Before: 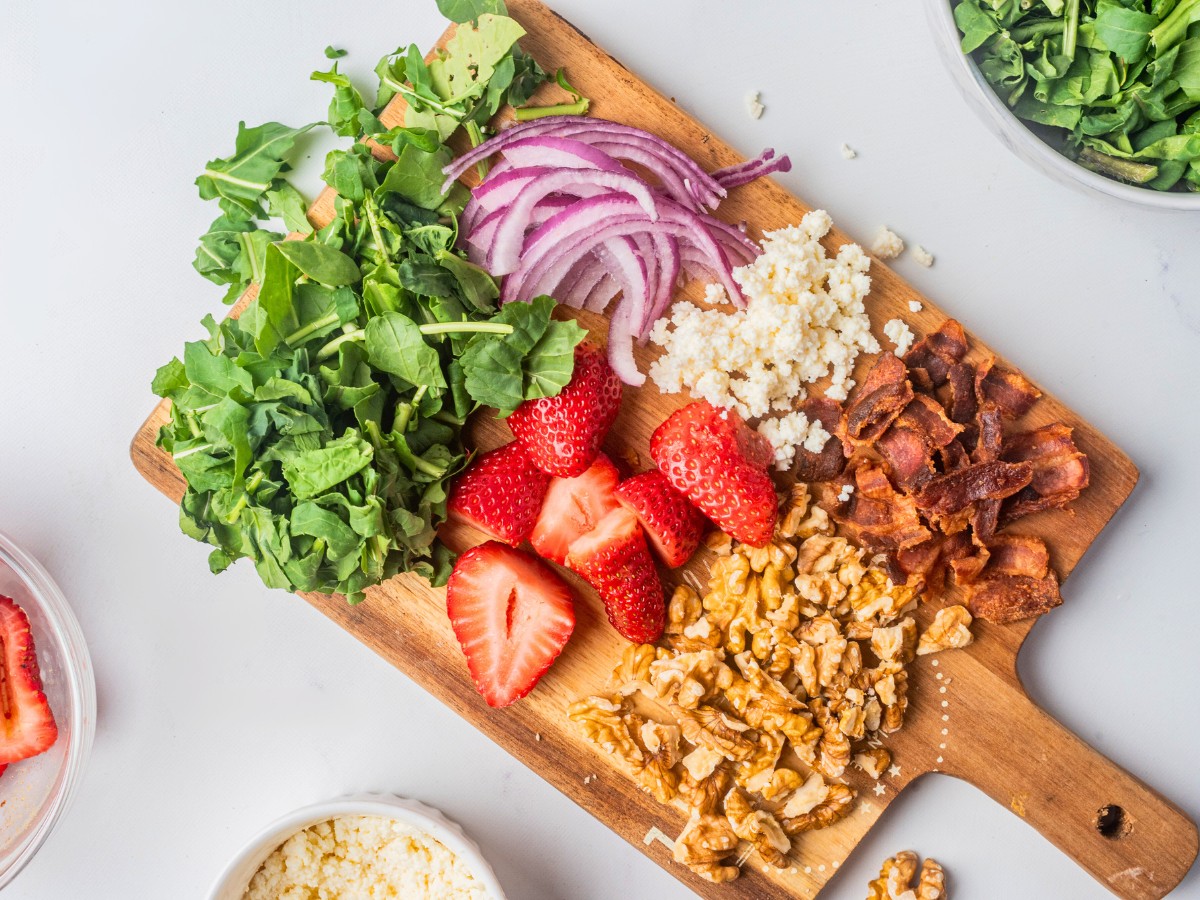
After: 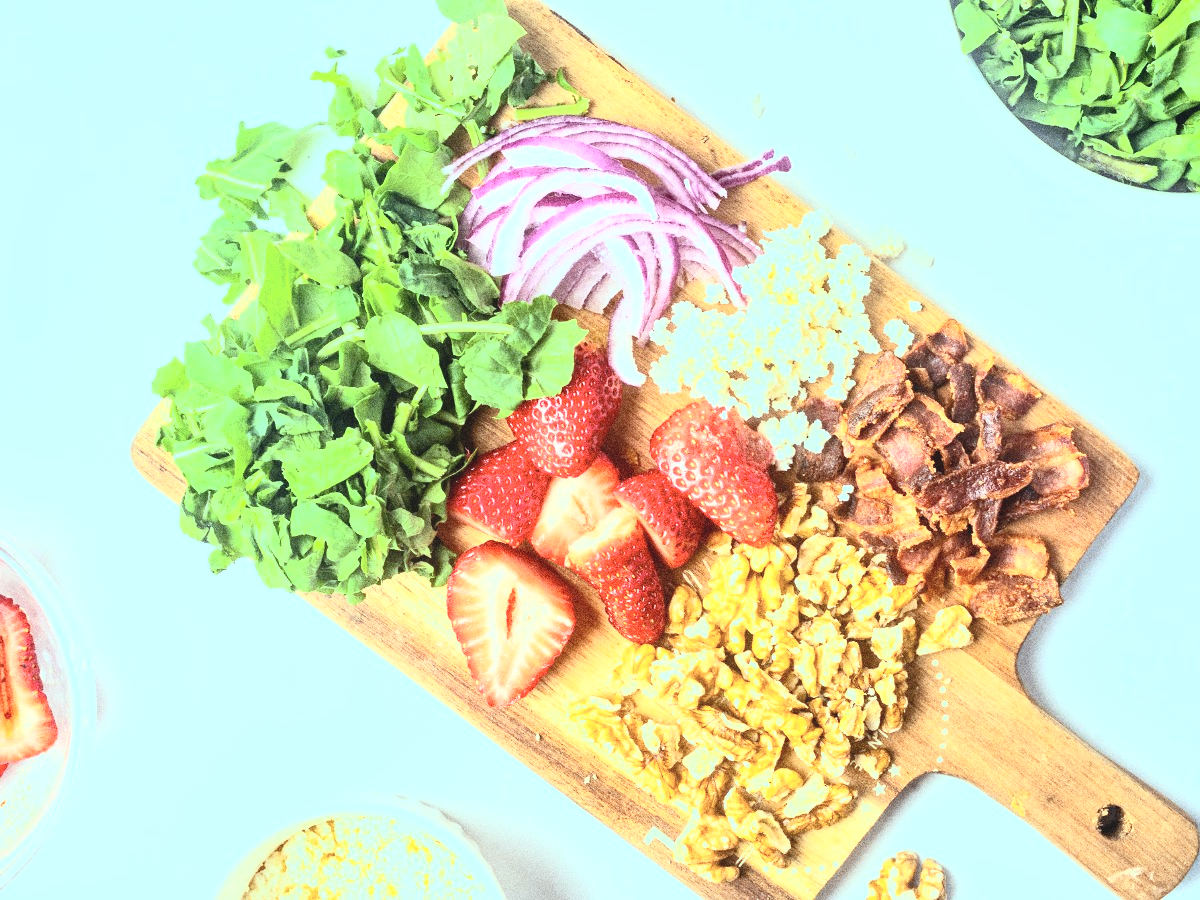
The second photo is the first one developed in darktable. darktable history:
color balance: mode lift, gamma, gain (sRGB), lift [0.997, 0.979, 1.021, 1.011], gamma [1, 1.084, 0.916, 0.998], gain [1, 0.87, 1.13, 1.101], contrast 4.55%, contrast fulcrum 38.24%, output saturation 104.09%
grain: strength 49.07%
contrast brightness saturation: contrast 0.39, brightness 0.53
exposure: black level correction 0, exposure 0.4 EV, compensate exposure bias true, compensate highlight preservation false
